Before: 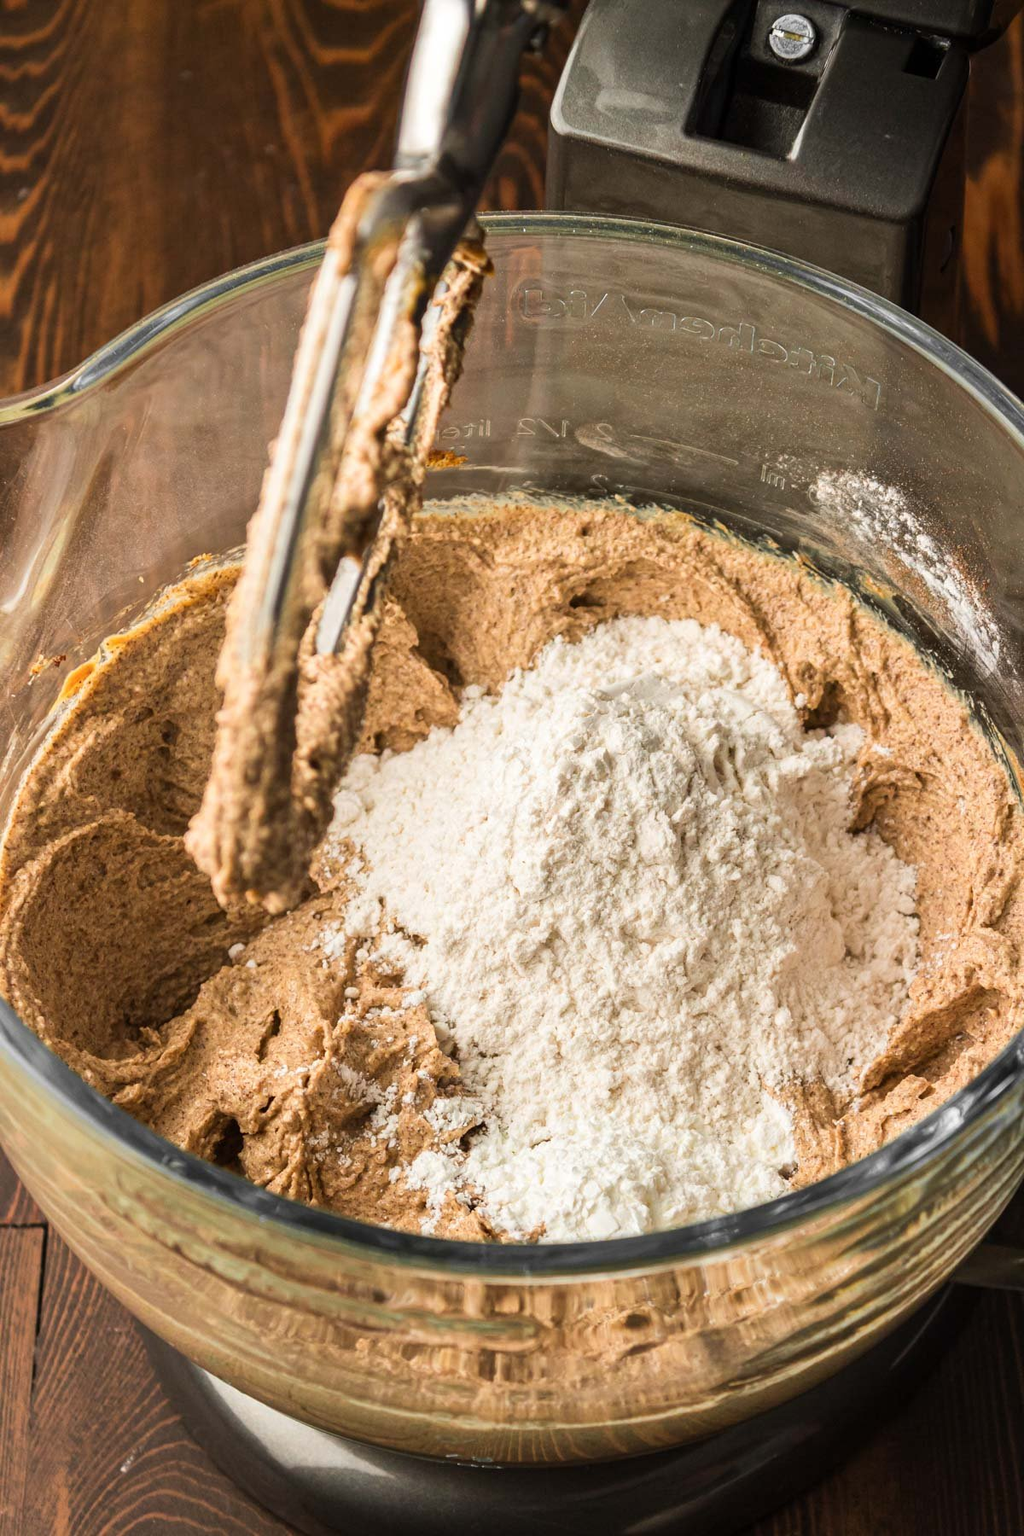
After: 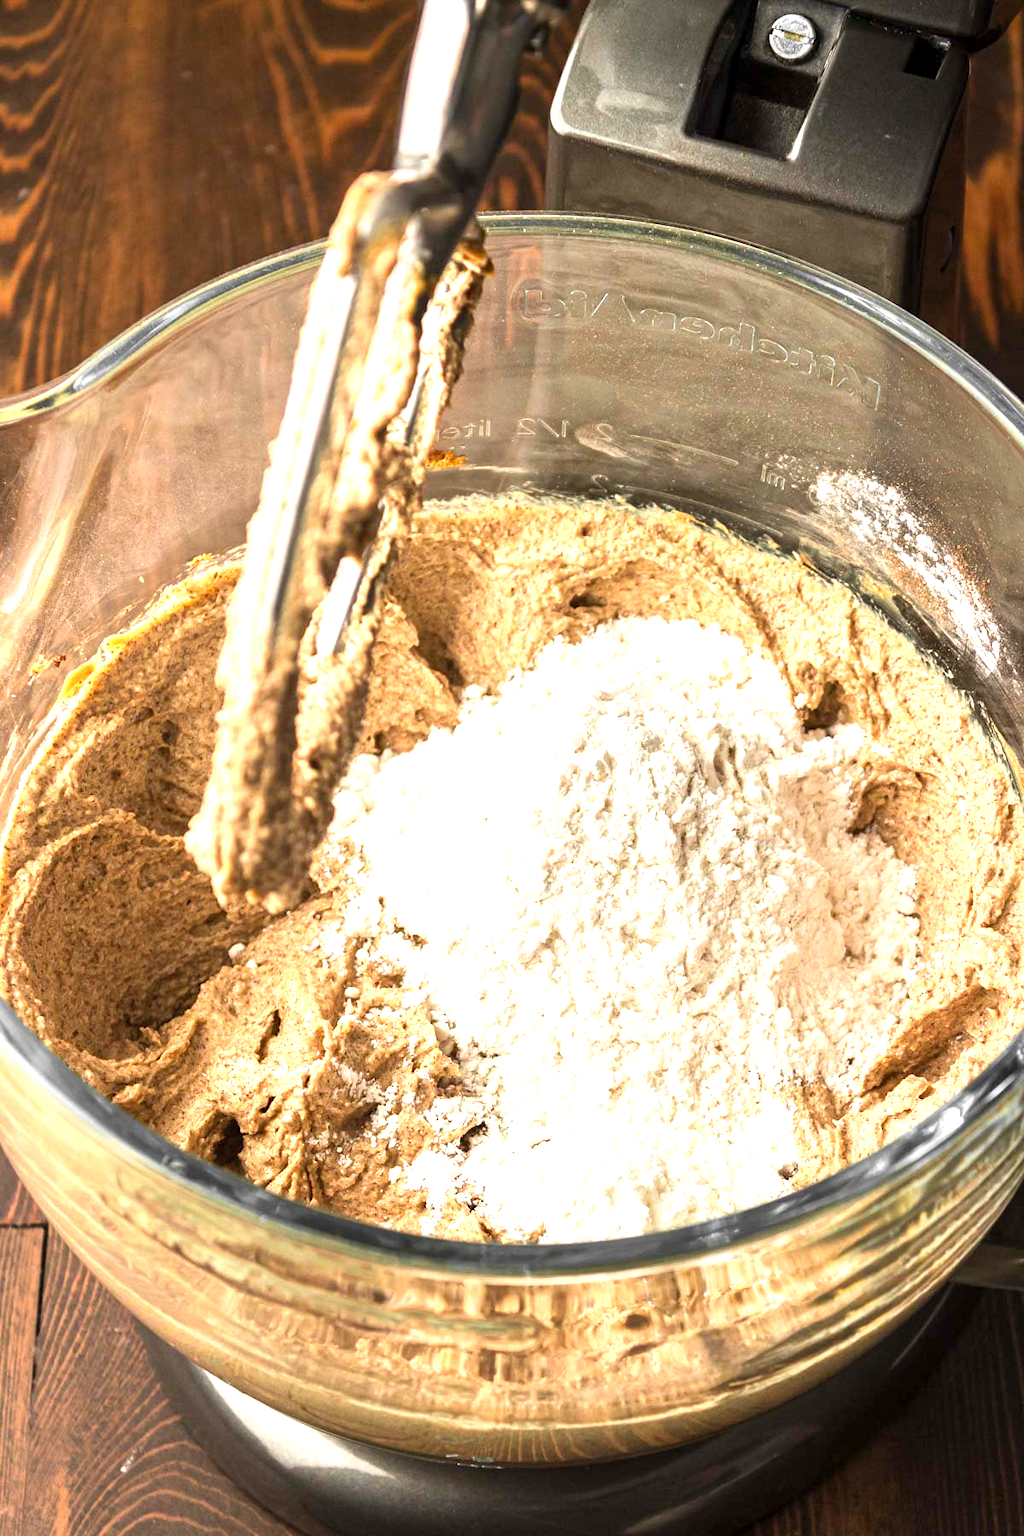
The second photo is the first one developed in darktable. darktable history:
exposure: black level correction 0.001, exposure 1.037 EV, compensate highlight preservation false
